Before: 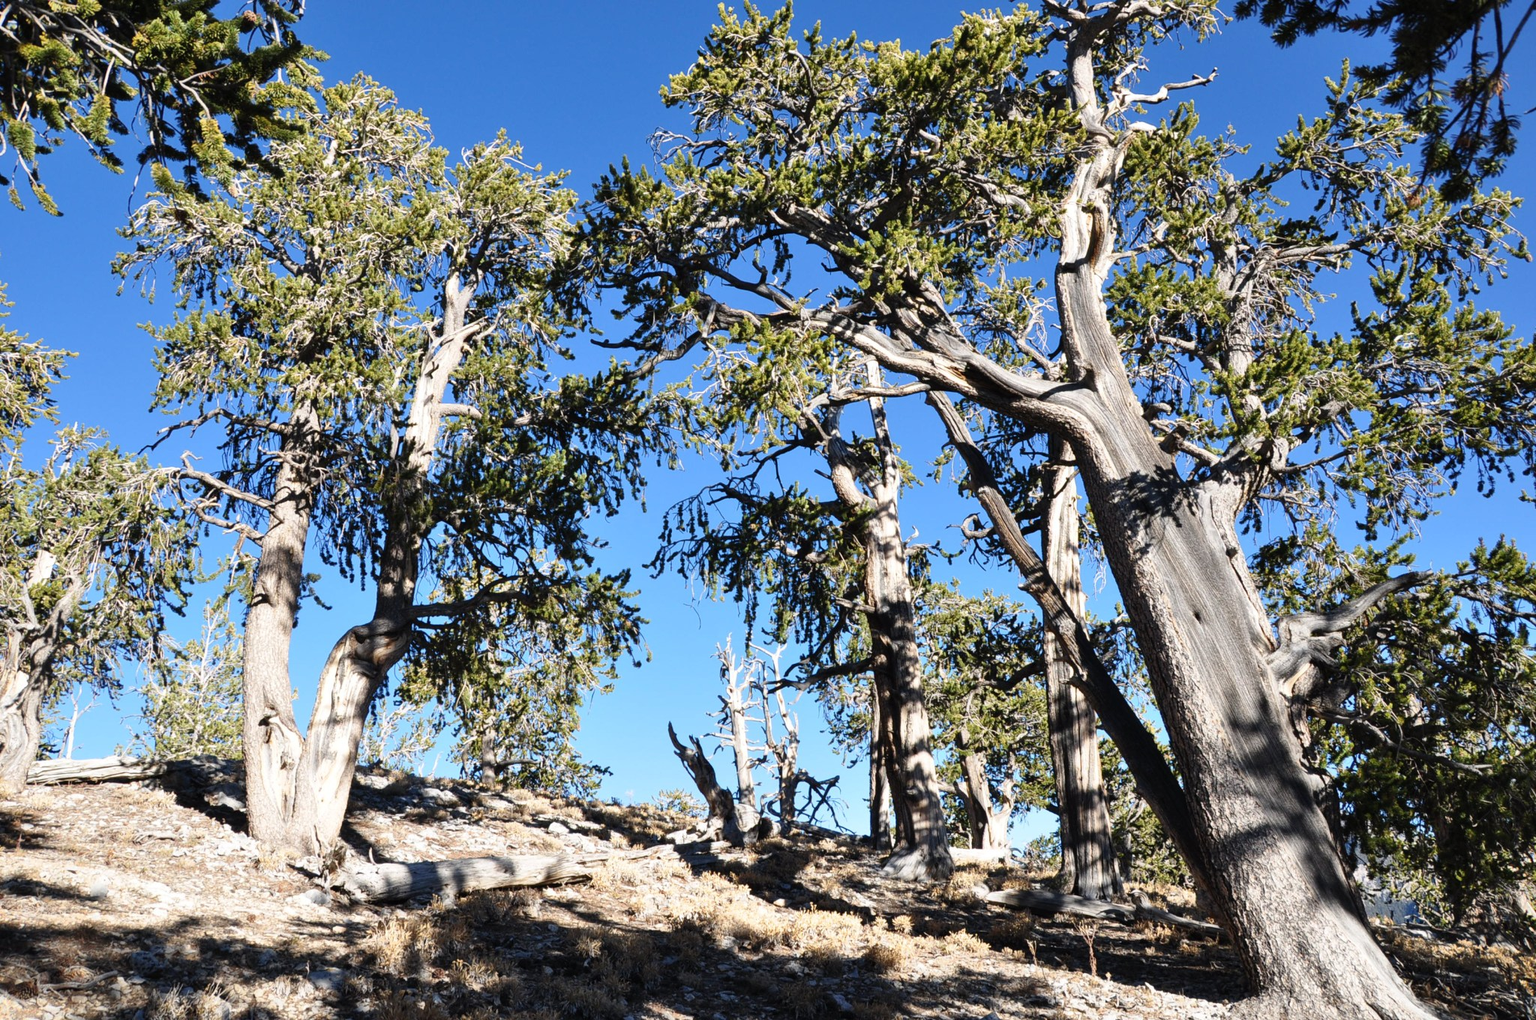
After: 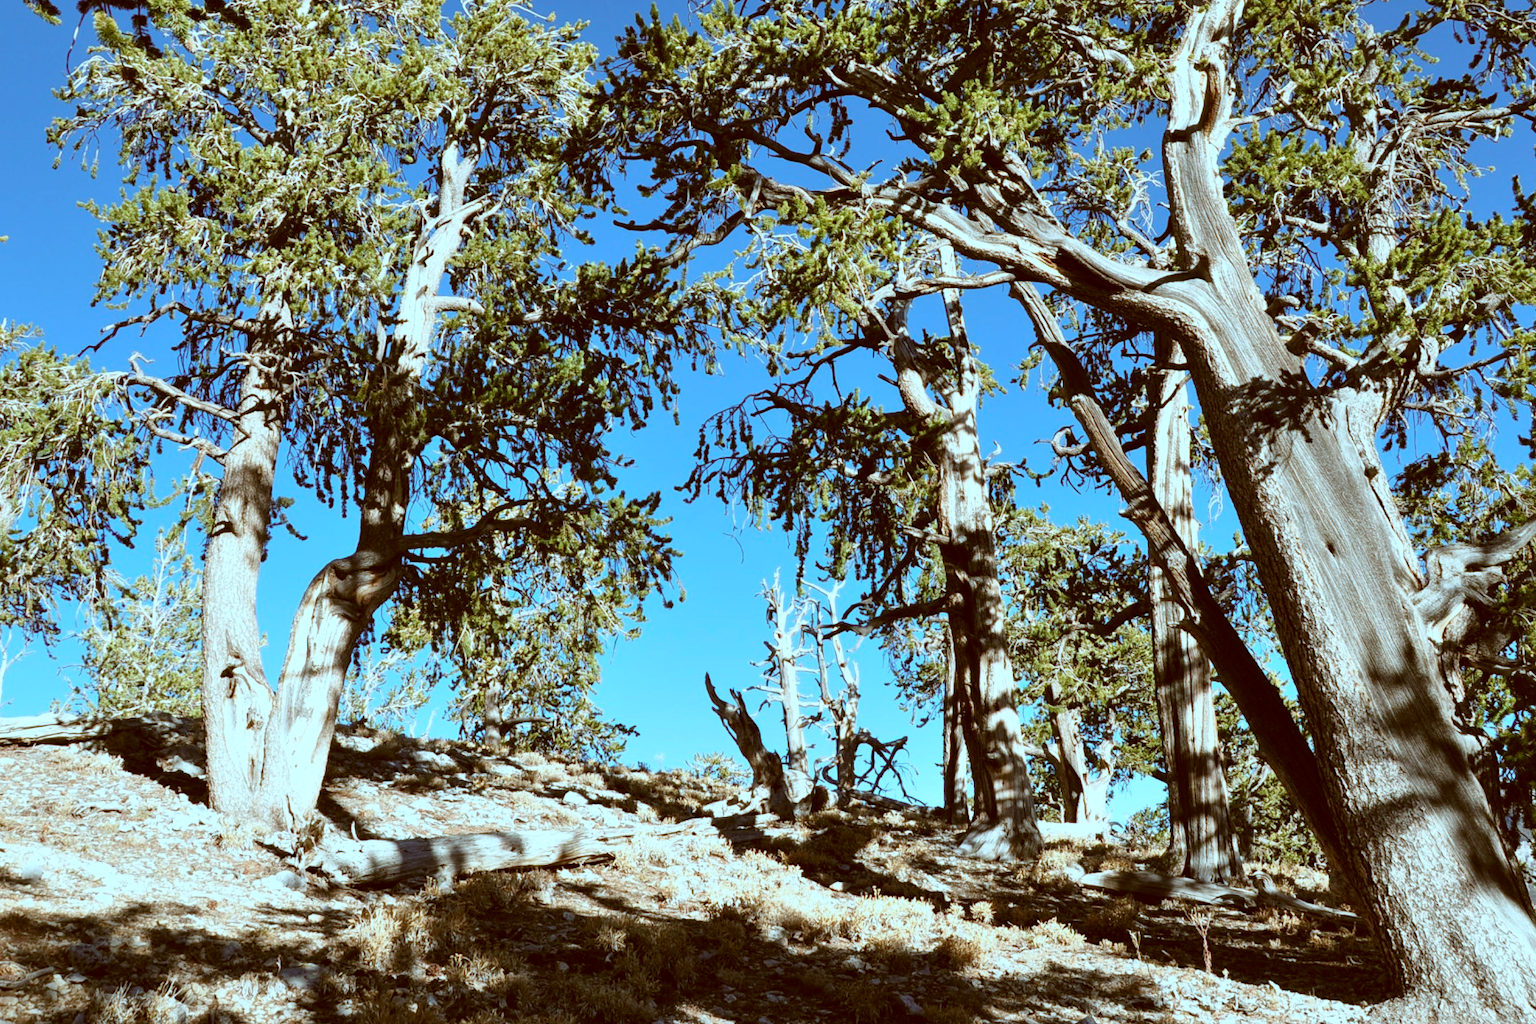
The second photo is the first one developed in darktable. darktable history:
color correction: highlights a* -14.57, highlights b* -16.23, shadows a* 10.56, shadows b* 28.71
crop and rotate: left 4.723%, top 15.022%, right 10.68%
